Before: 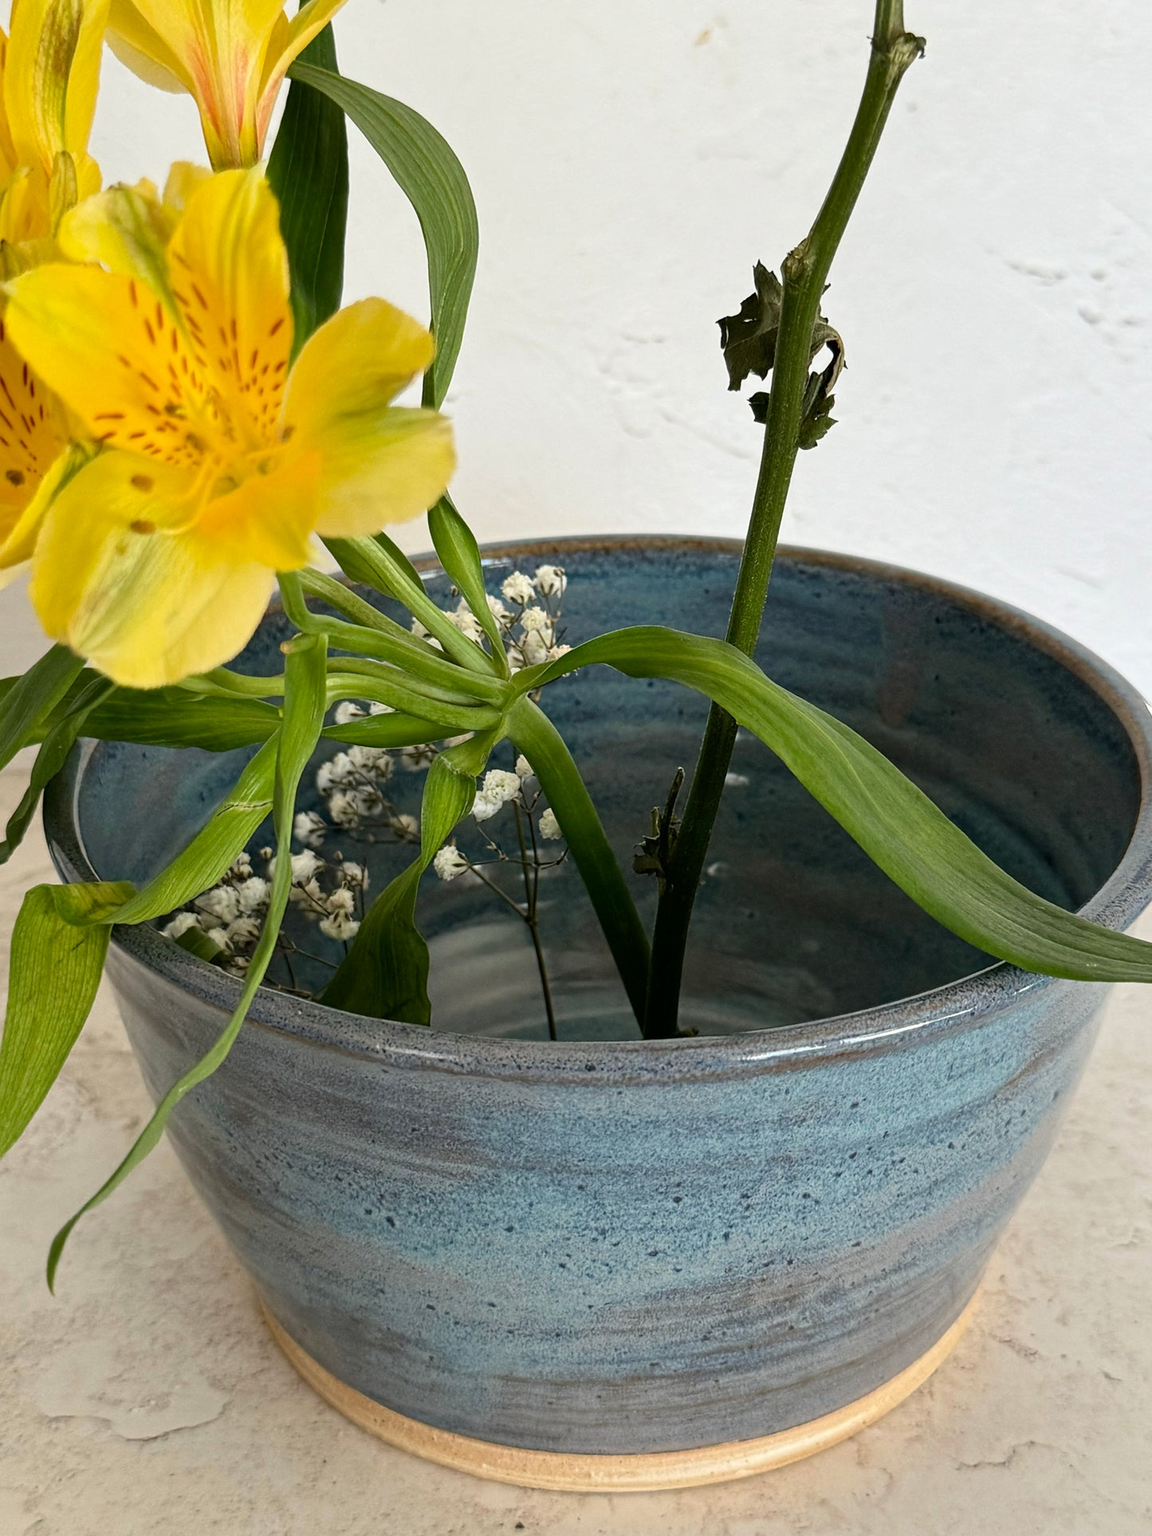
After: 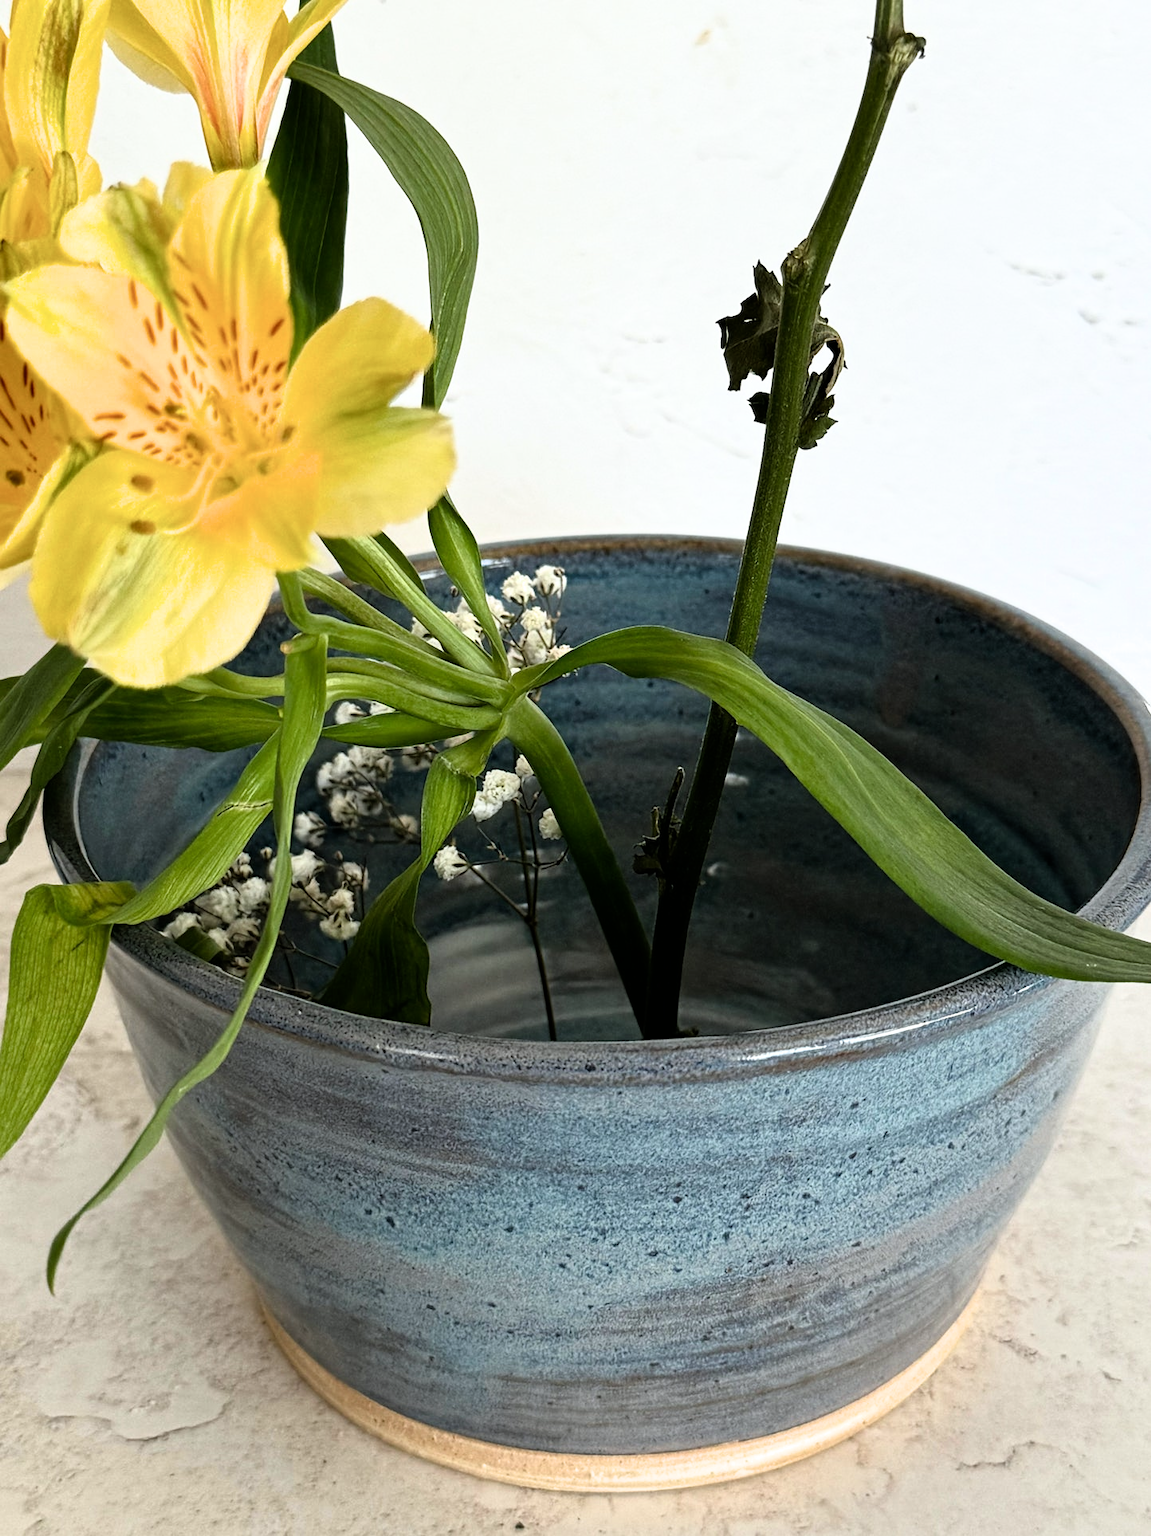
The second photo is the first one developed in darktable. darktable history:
white balance: red 0.982, blue 1.018
tone equalizer: on, module defaults
filmic rgb: black relative exposure -9.08 EV, white relative exposure 2.3 EV, hardness 7.49
